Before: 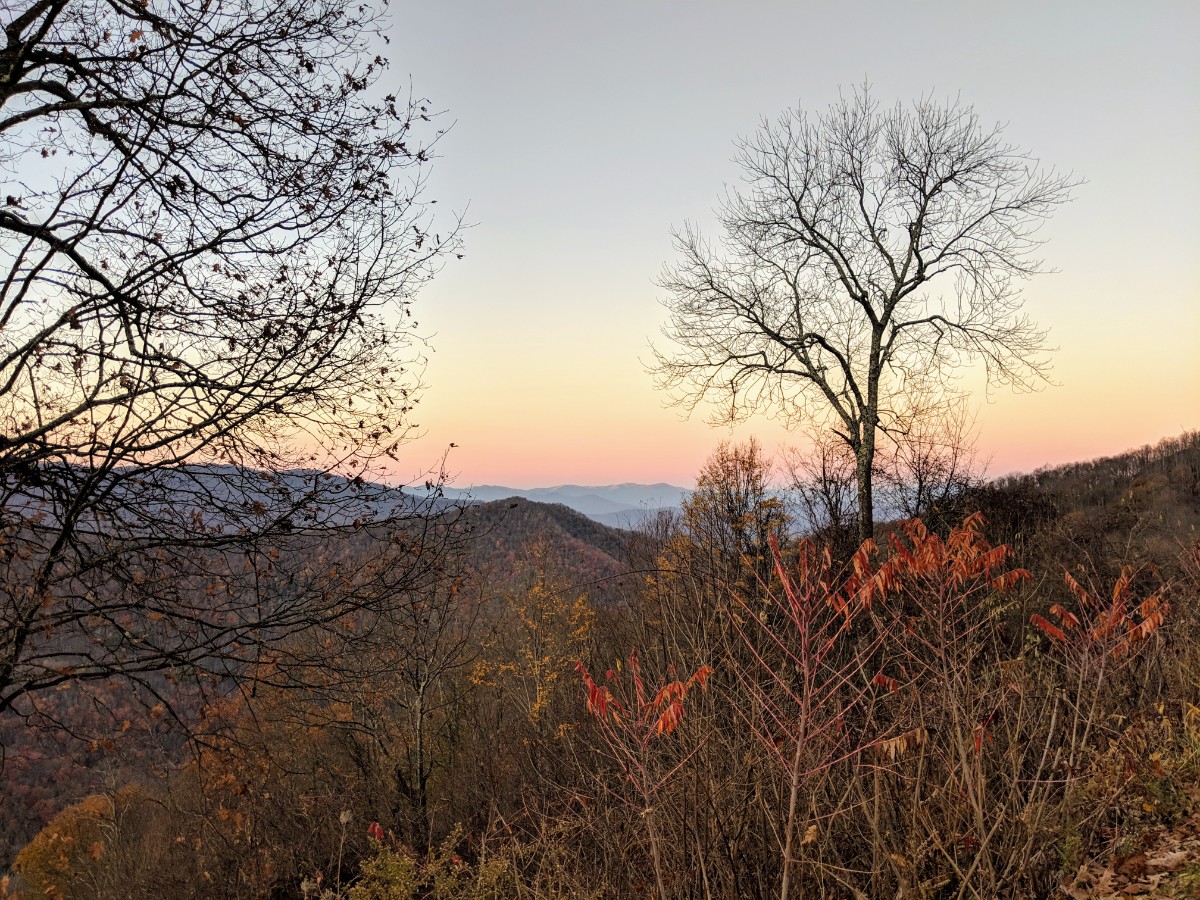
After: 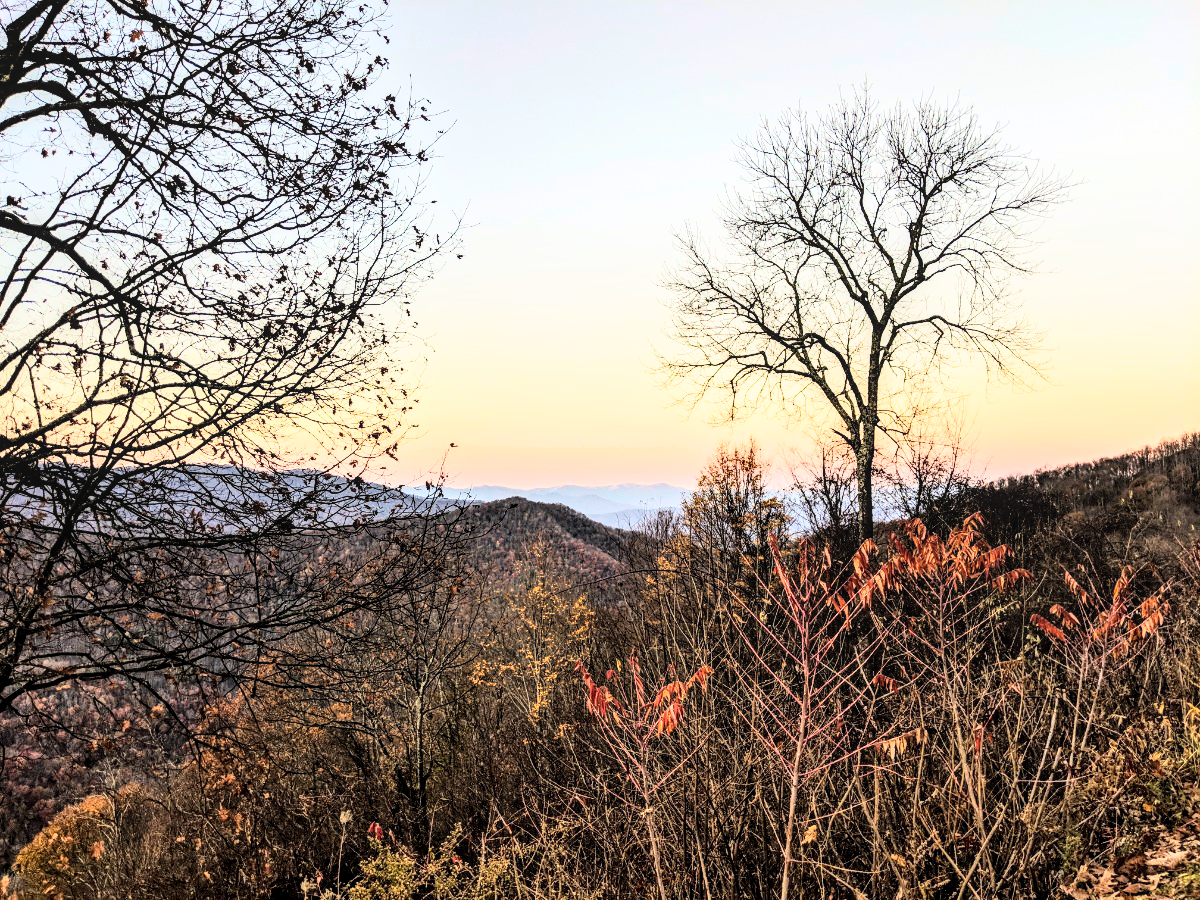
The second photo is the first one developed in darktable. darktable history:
local contrast: on, module defaults
shadows and highlights: soften with gaussian
levels: levels [0, 0.492, 0.984]
rgb curve: curves: ch0 [(0, 0) (0.21, 0.15) (0.24, 0.21) (0.5, 0.75) (0.75, 0.96) (0.89, 0.99) (1, 1)]; ch1 [(0, 0.02) (0.21, 0.13) (0.25, 0.2) (0.5, 0.67) (0.75, 0.9) (0.89, 0.97) (1, 1)]; ch2 [(0, 0.02) (0.21, 0.13) (0.25, 0.2) (0.5, 0.67) (0.75, 0.9) (0.89, 0.97) (1, 1)], compensate middle gray true
